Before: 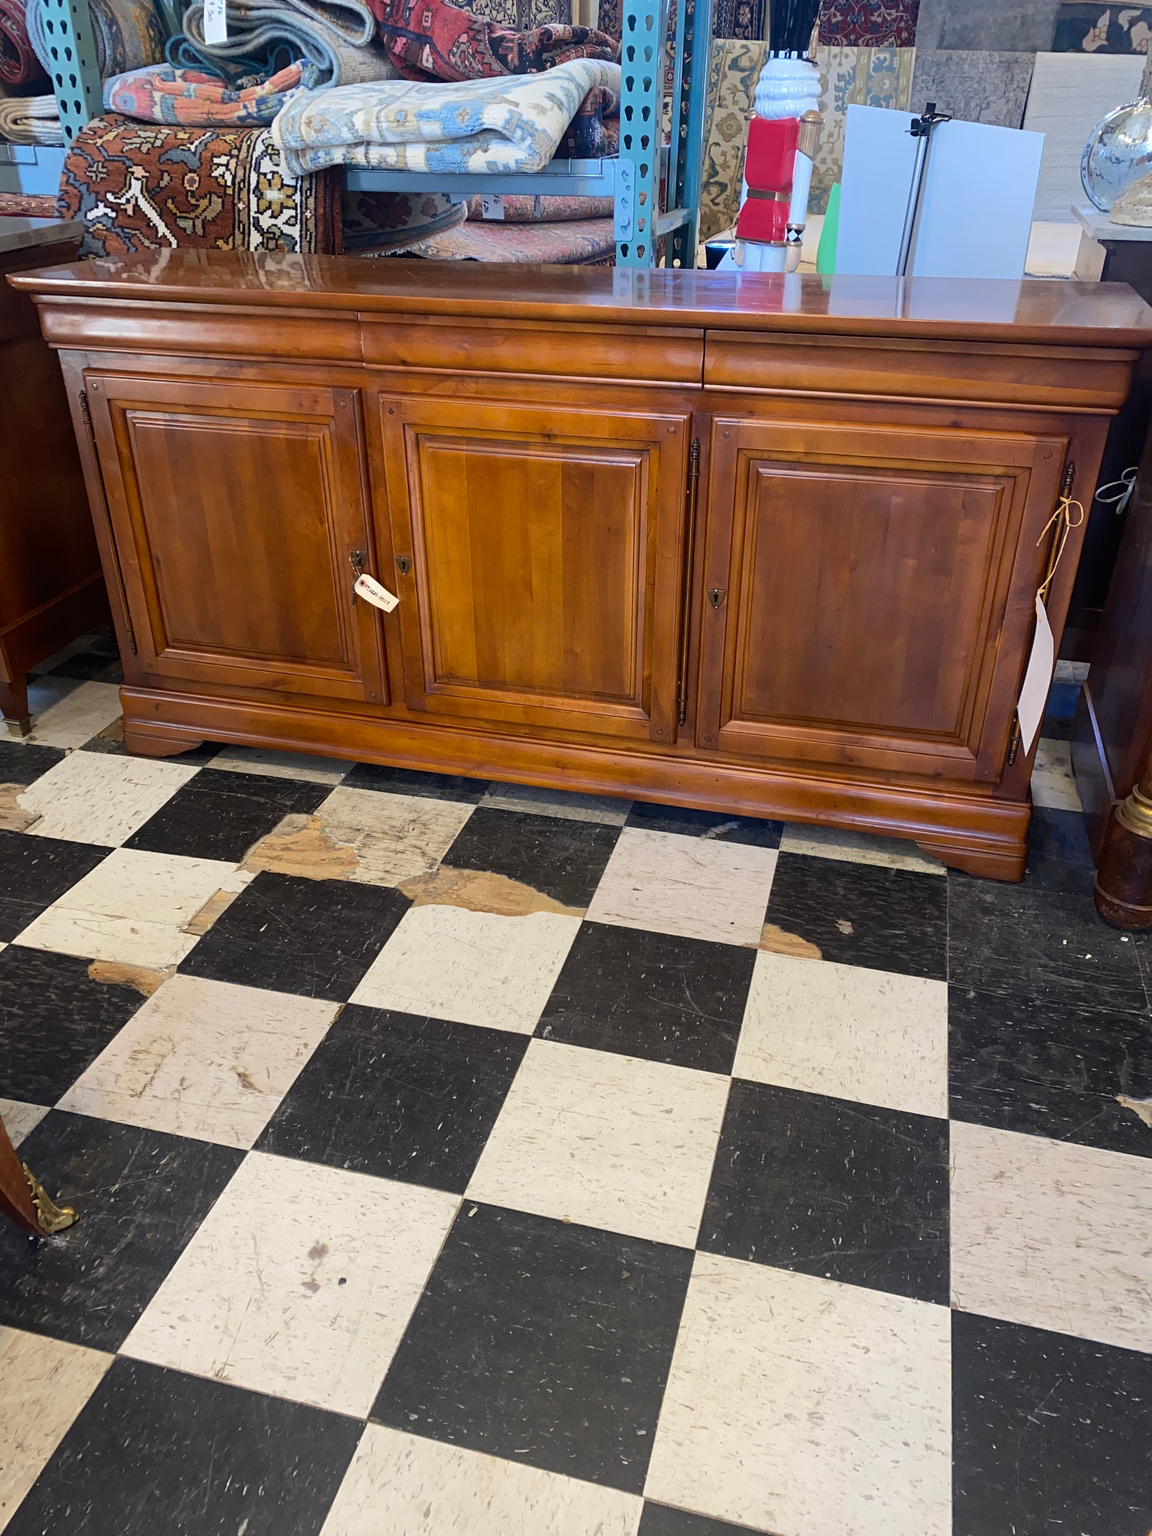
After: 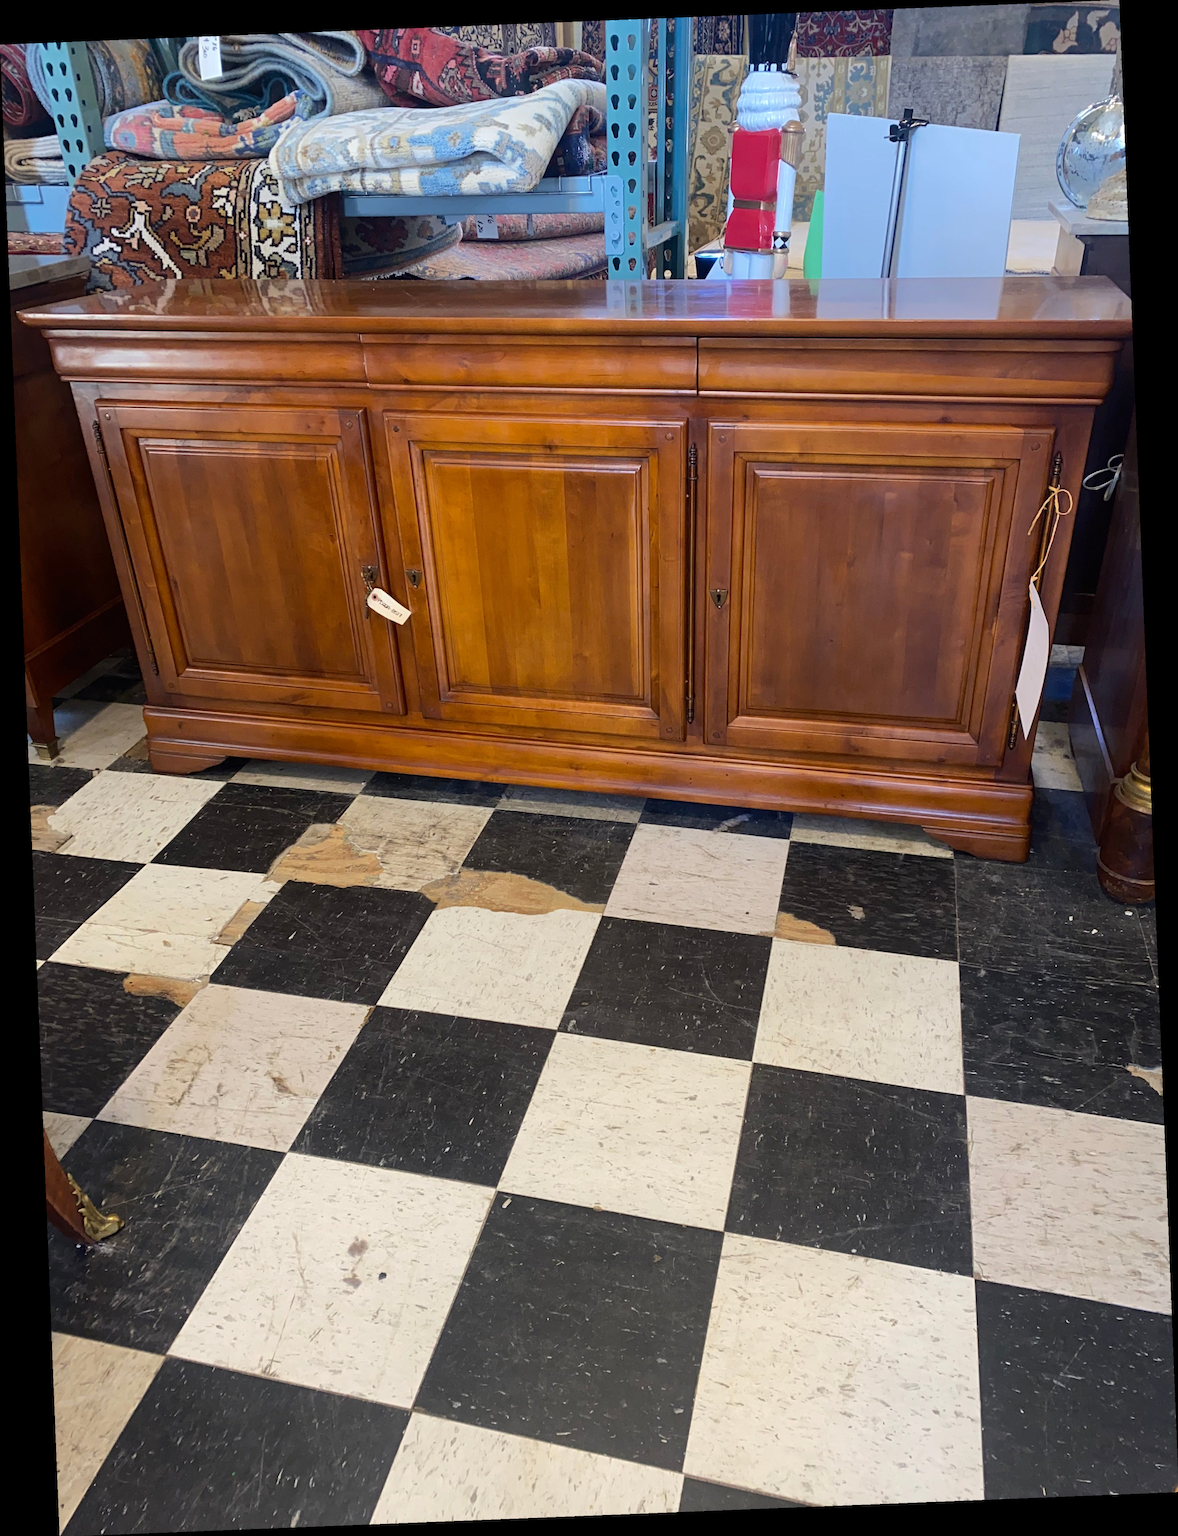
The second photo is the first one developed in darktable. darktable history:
tone equalizer: -8 EV -1.84 EV, -7 EV -1.16 EV, -6 EV -1.62 EV, smoothing diameter 25%, edges refinement/feathering 10, preserve details guided filter
rotate and perspective: rotation -2.29°, automatic cropping off
